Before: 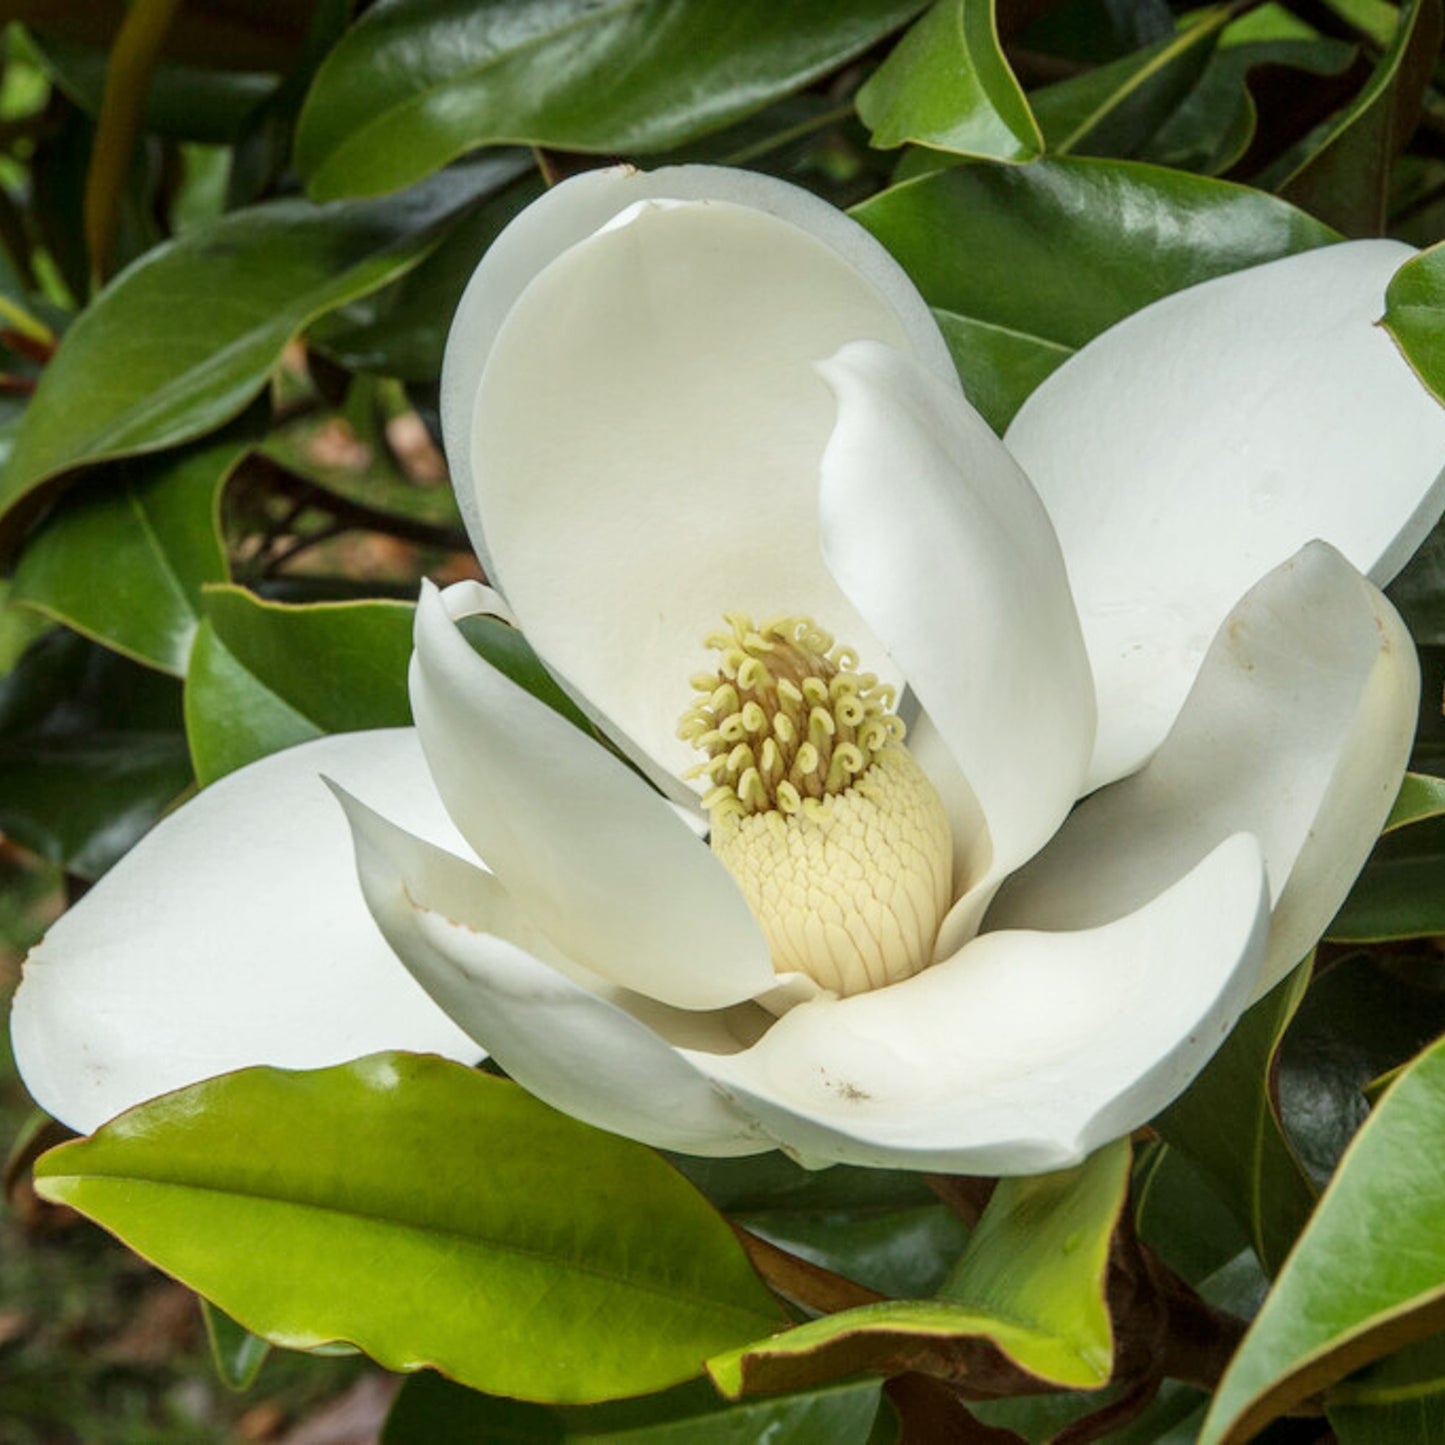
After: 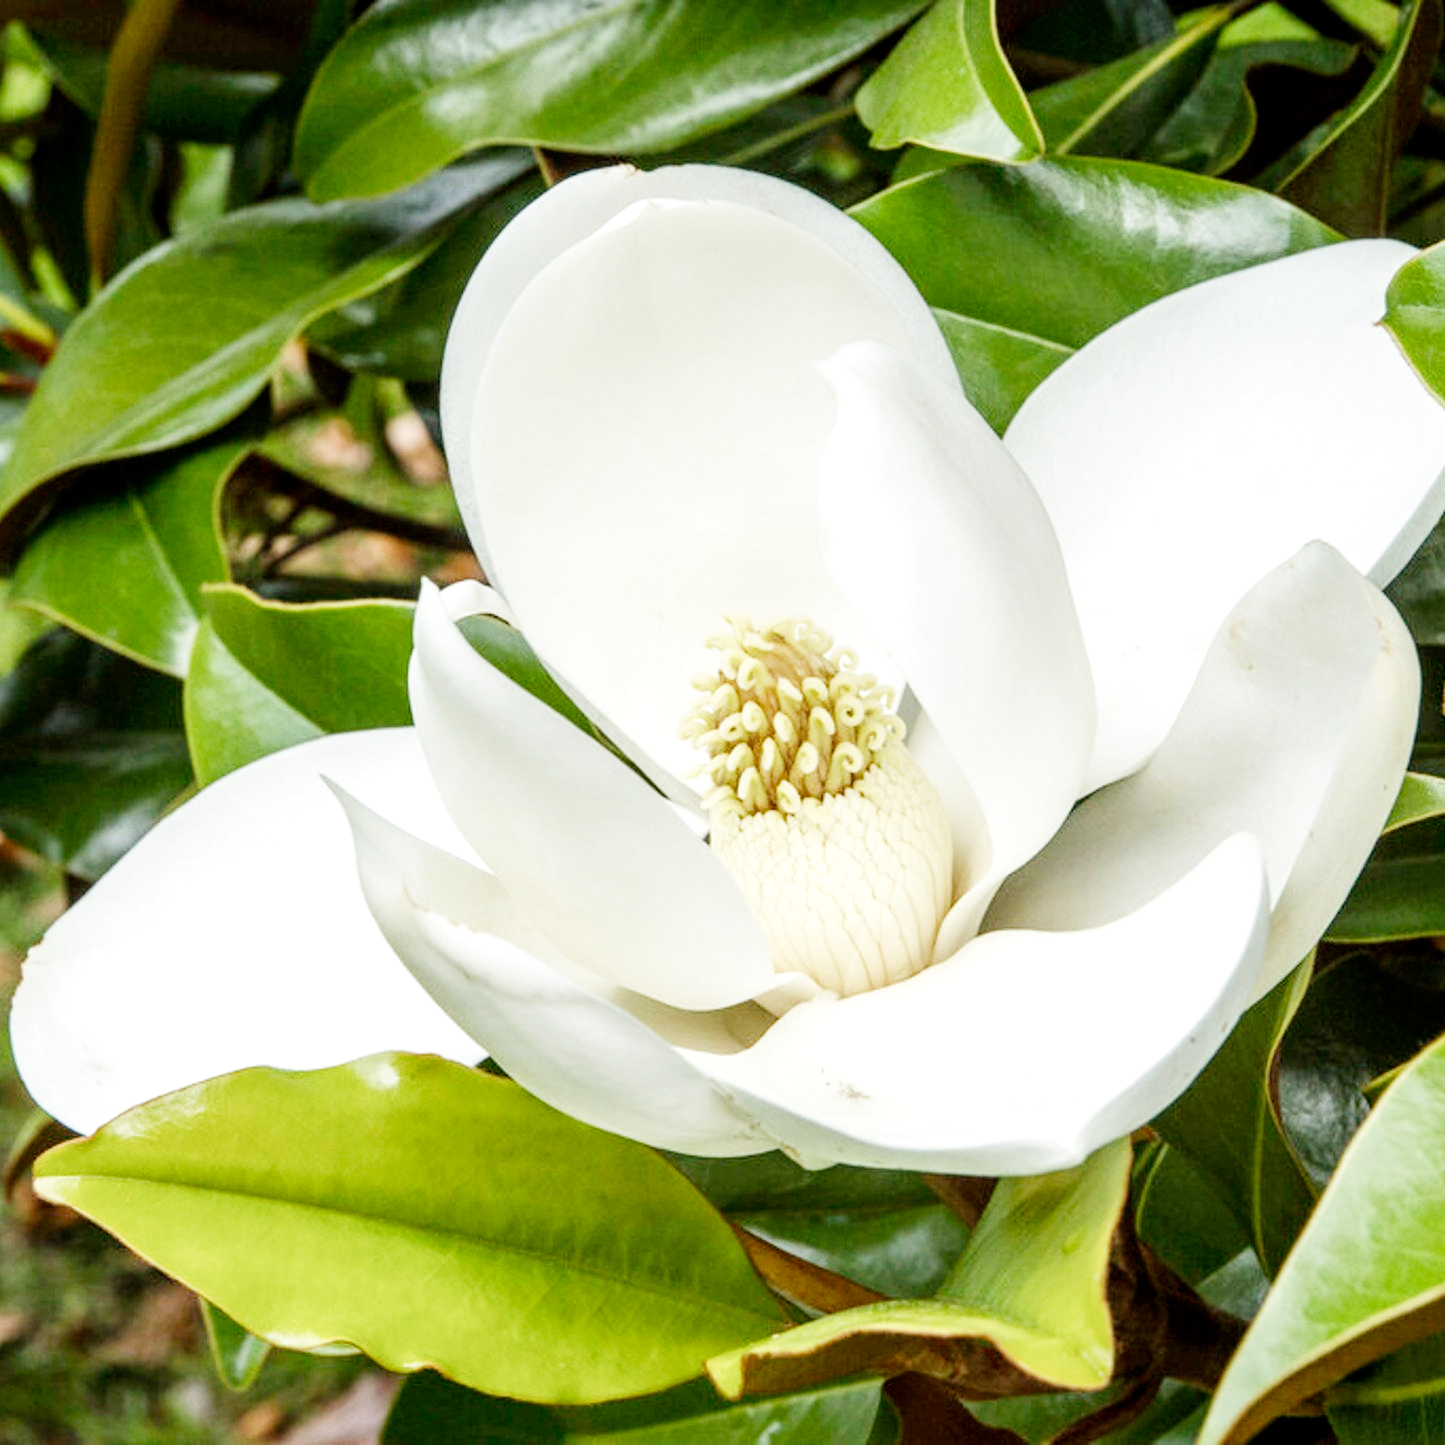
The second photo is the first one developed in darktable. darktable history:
filmic rgb: middle gray luminance 29%, black relative exposure -10.3 EV, white relative exposure 5.5 EV, threshold 6 EV, target black luminance 0%, hardness 3.95, latitude 2.04%, contrast 1.132, highlights saturation mix 5%, shadows ↔ highlights balance 15.11%, add noise in highlights 0, preserve chrominance no, color science v3 (2019), use custom middle-gray values true, iterations of high-quality reconstruction 0, contrast in highlights soft, enable highlight reconstruction true
exposure: exposure 2 EV, compensate highlight preservation false
